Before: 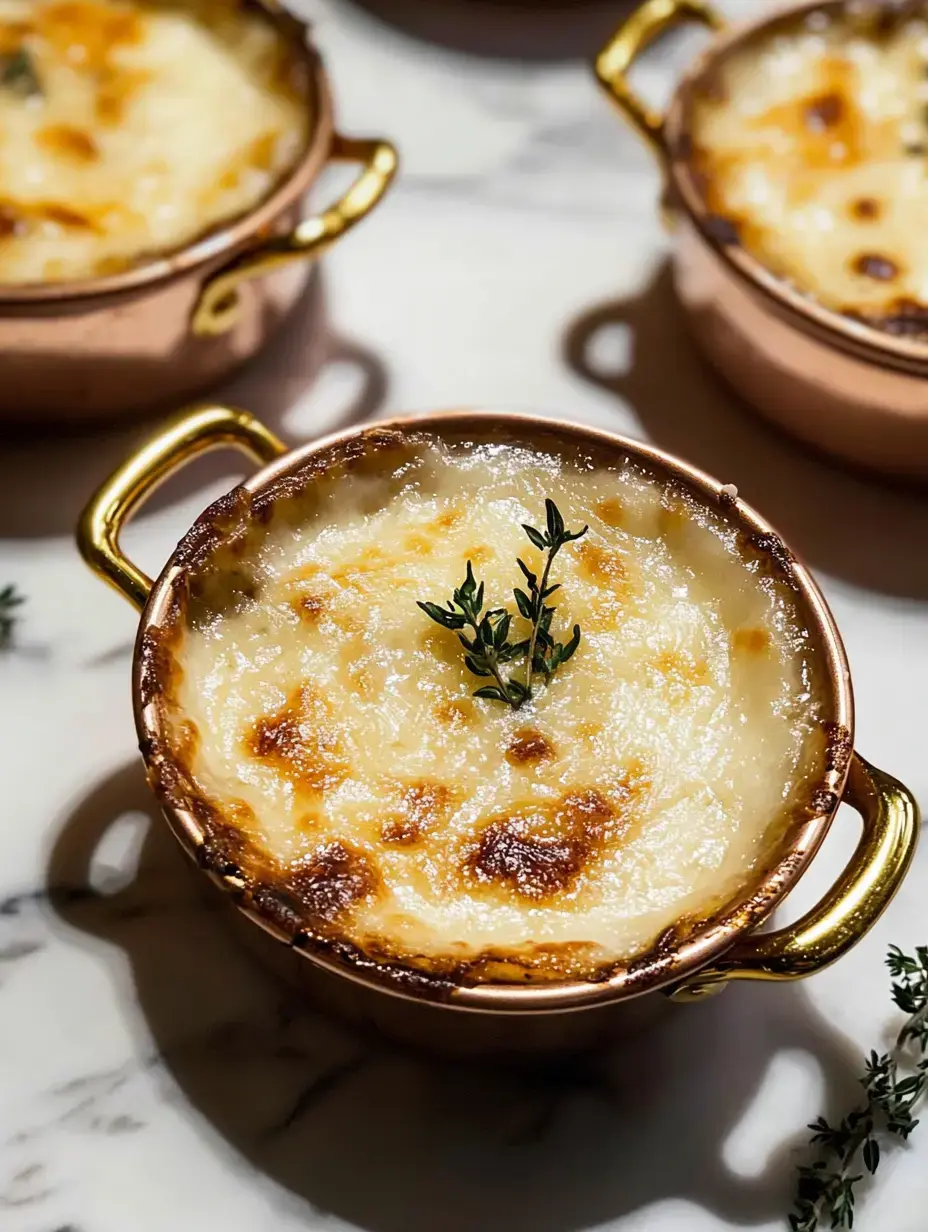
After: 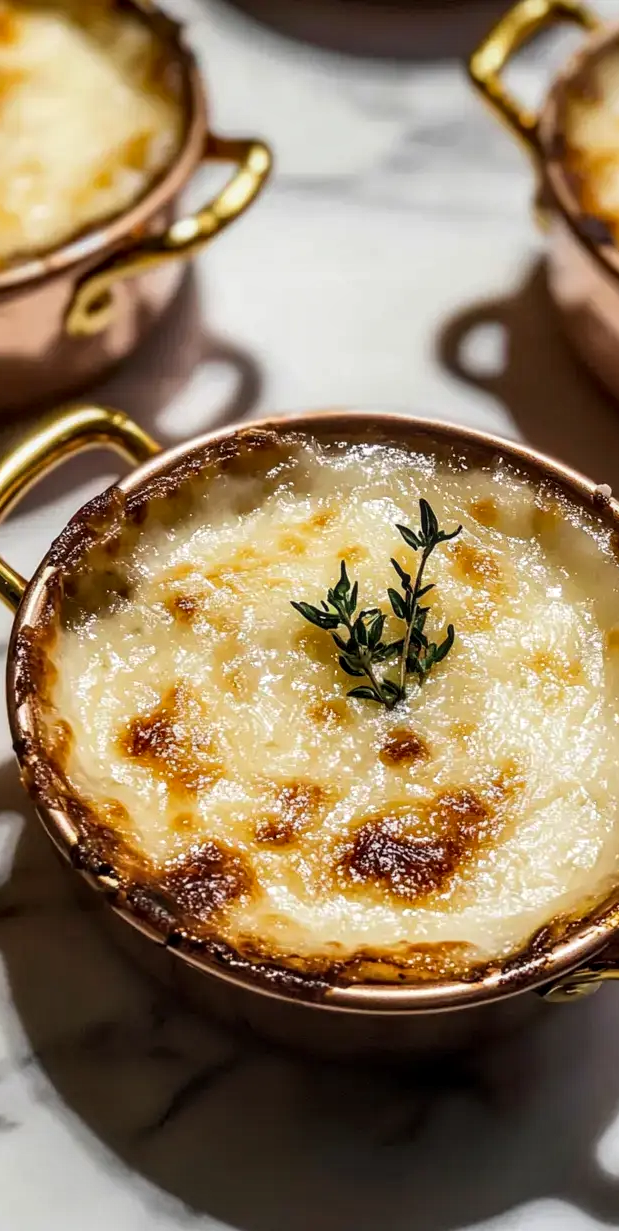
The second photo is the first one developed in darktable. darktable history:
local contrast: detail 130%
crop and rotate: left 13.653%, right 19.601%
